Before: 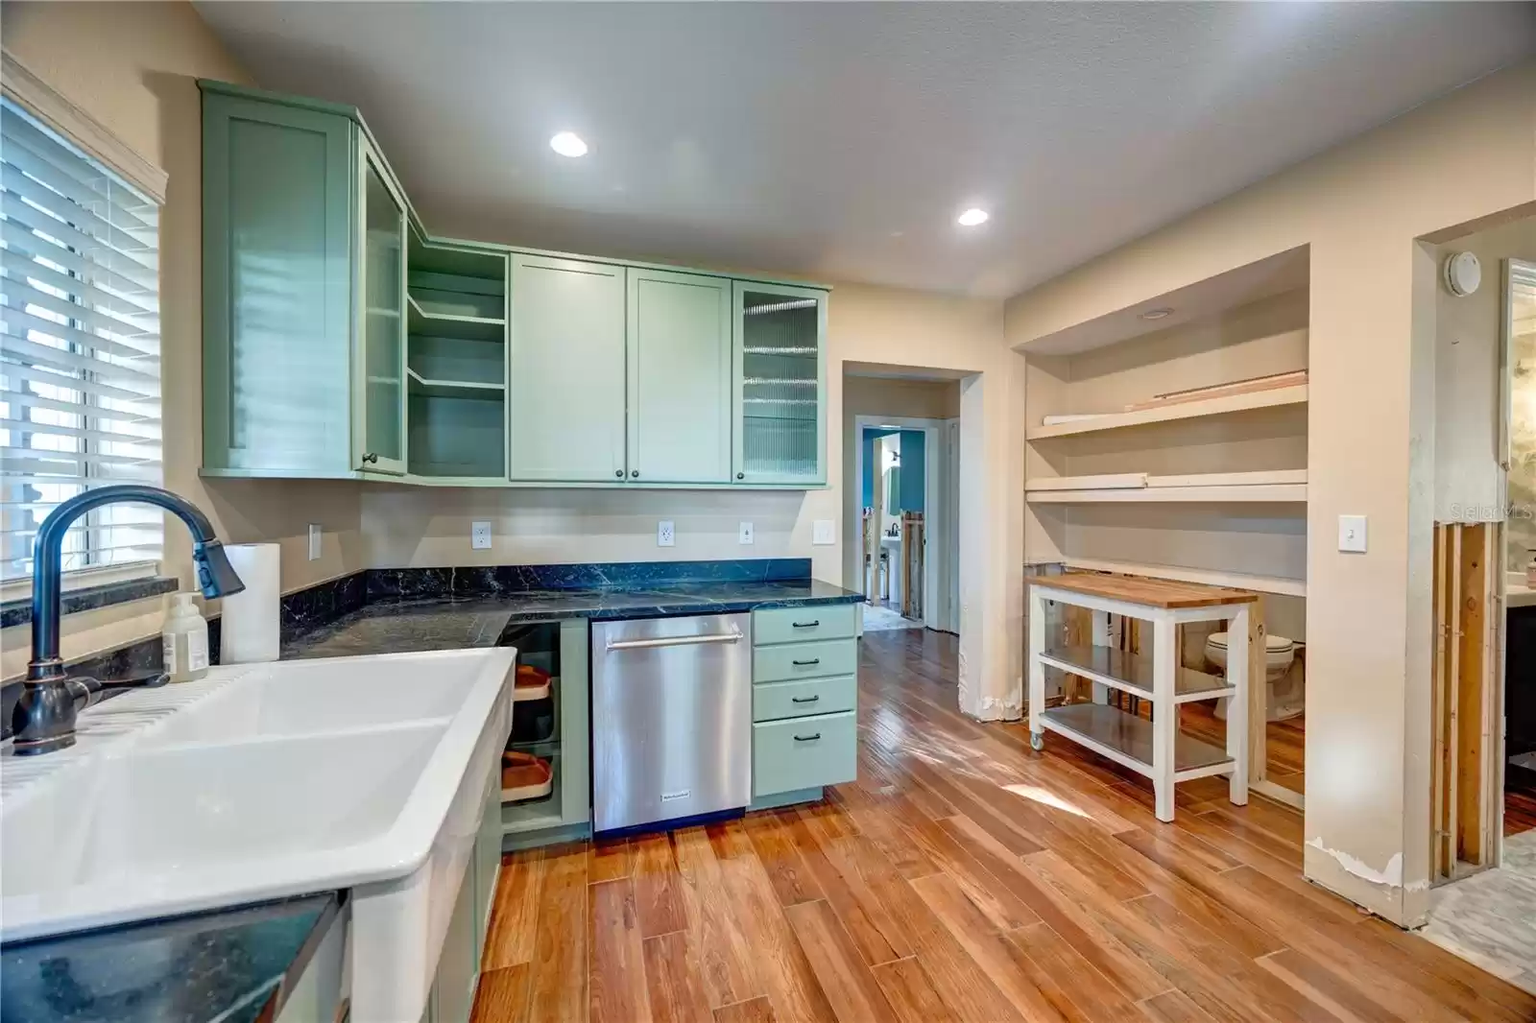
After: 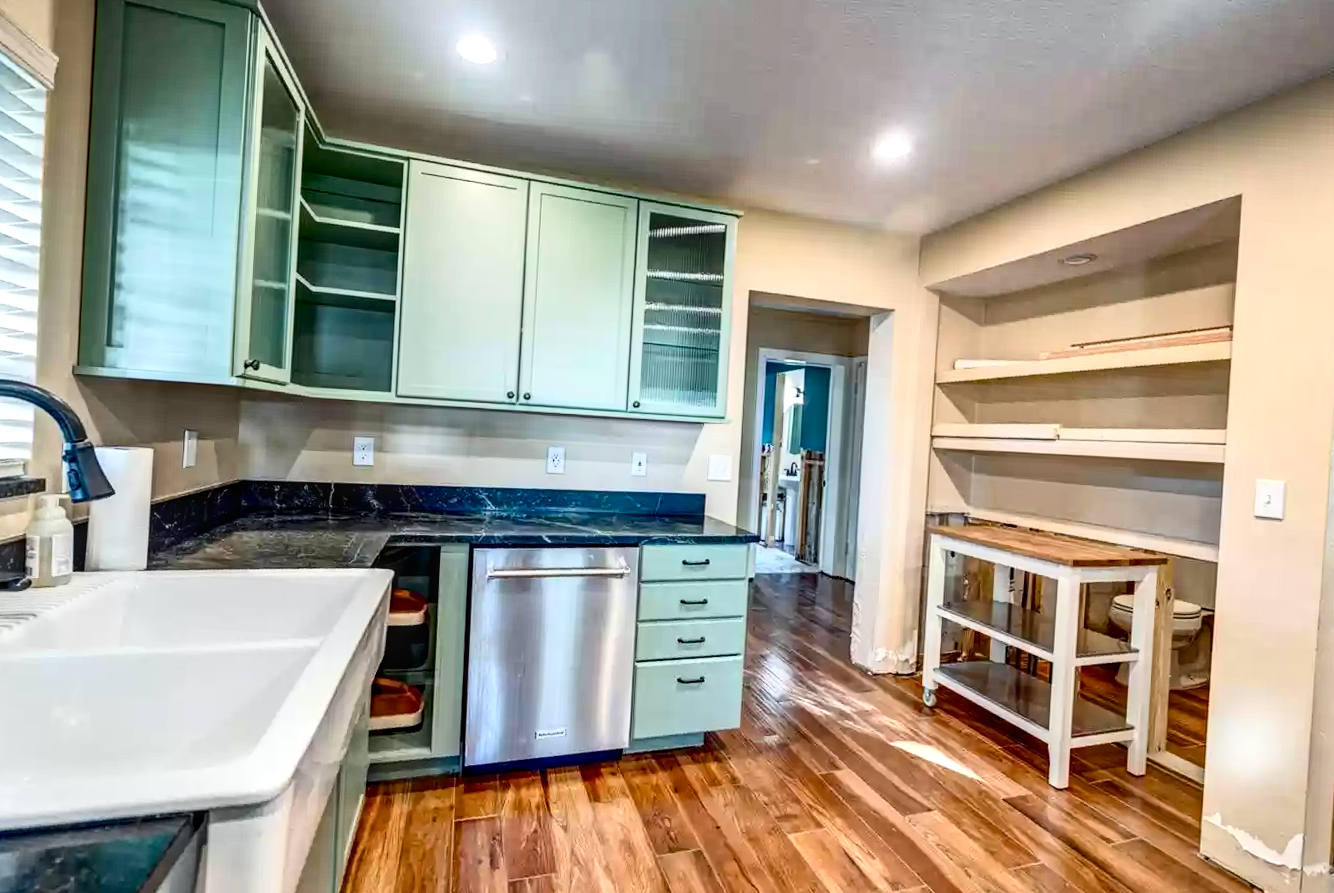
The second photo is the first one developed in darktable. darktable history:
exposure: black level correction 0.003, exposure 0.149 EV, compensate exposure bias true, compensate highlight preservation false
color balance rgb: perceptual saturation grading › global saturation -0.048%
haze removal: compatibility mode true, adaptive false
contrast brightness saturation: contrast 0.275
local contrast: detail 130%
crop and rotate: angle -3.13°, left 5.253%, top 5.169%, right 4.639%, bottom 4.221%
